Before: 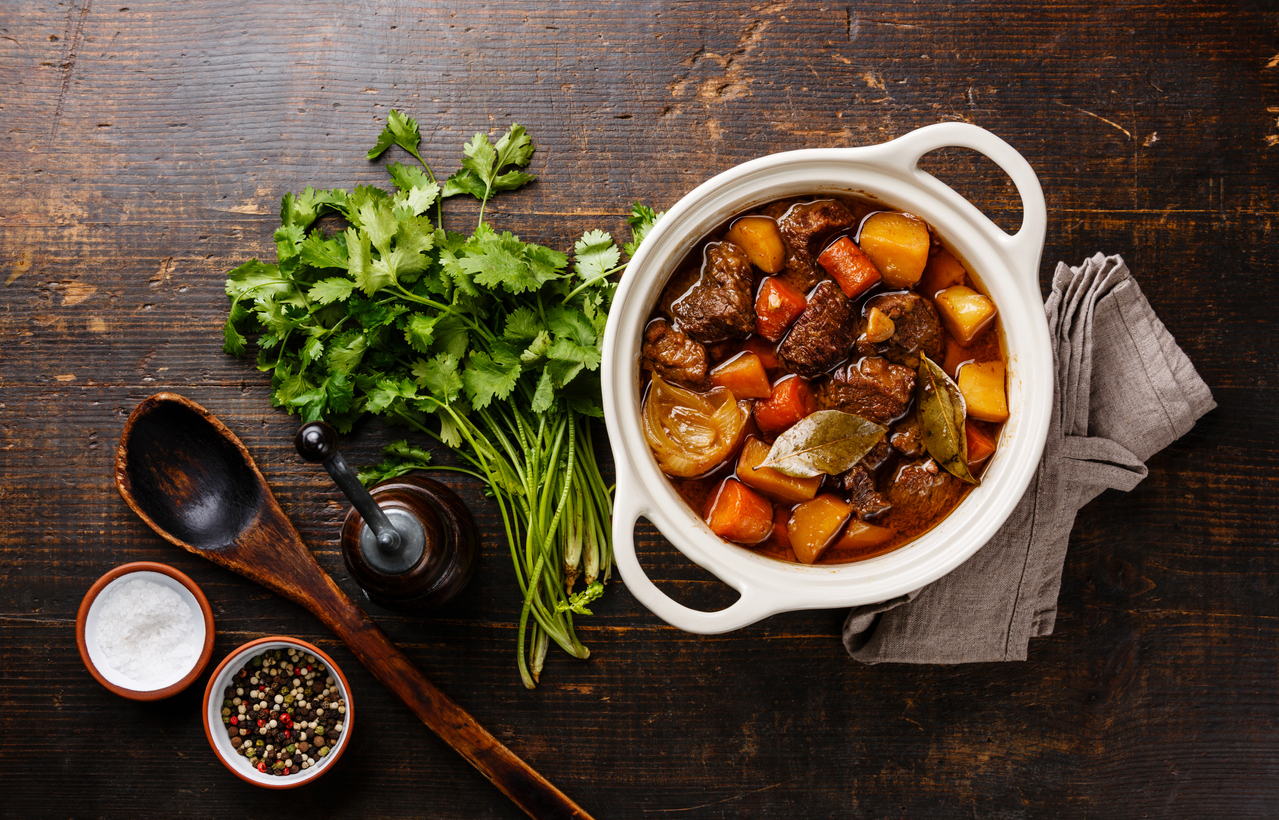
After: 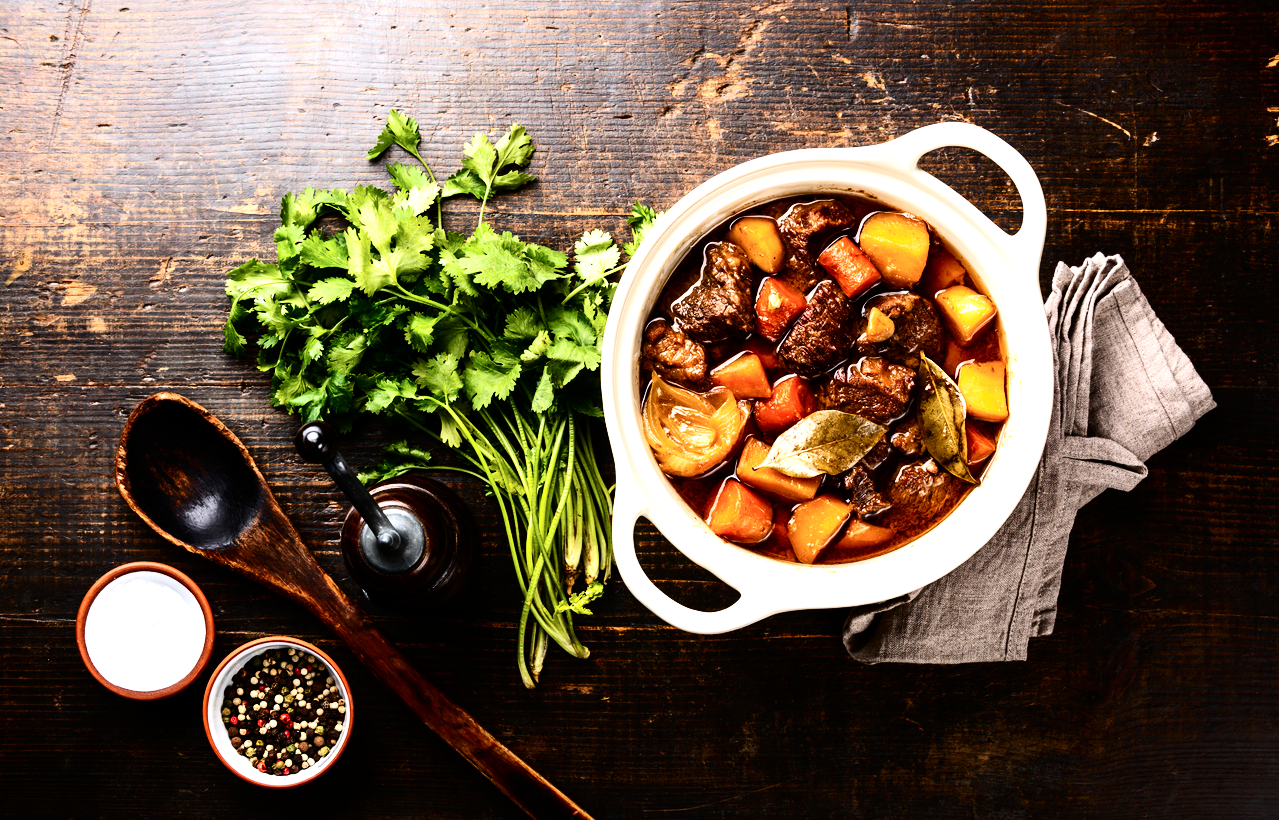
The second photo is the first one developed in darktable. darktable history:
tone equalizer: -8 EV -1.08 EV, -7 EV -1.03 EV, -6 EV -0.857 EV, -5 EV -0.581 EV, -3 EV 0.558 EV, -2 EV 0.873 EV, -1 EV 0.999 EV, +0 EV 1.07 EV
contrast brightness saturation: contrast 0.279
